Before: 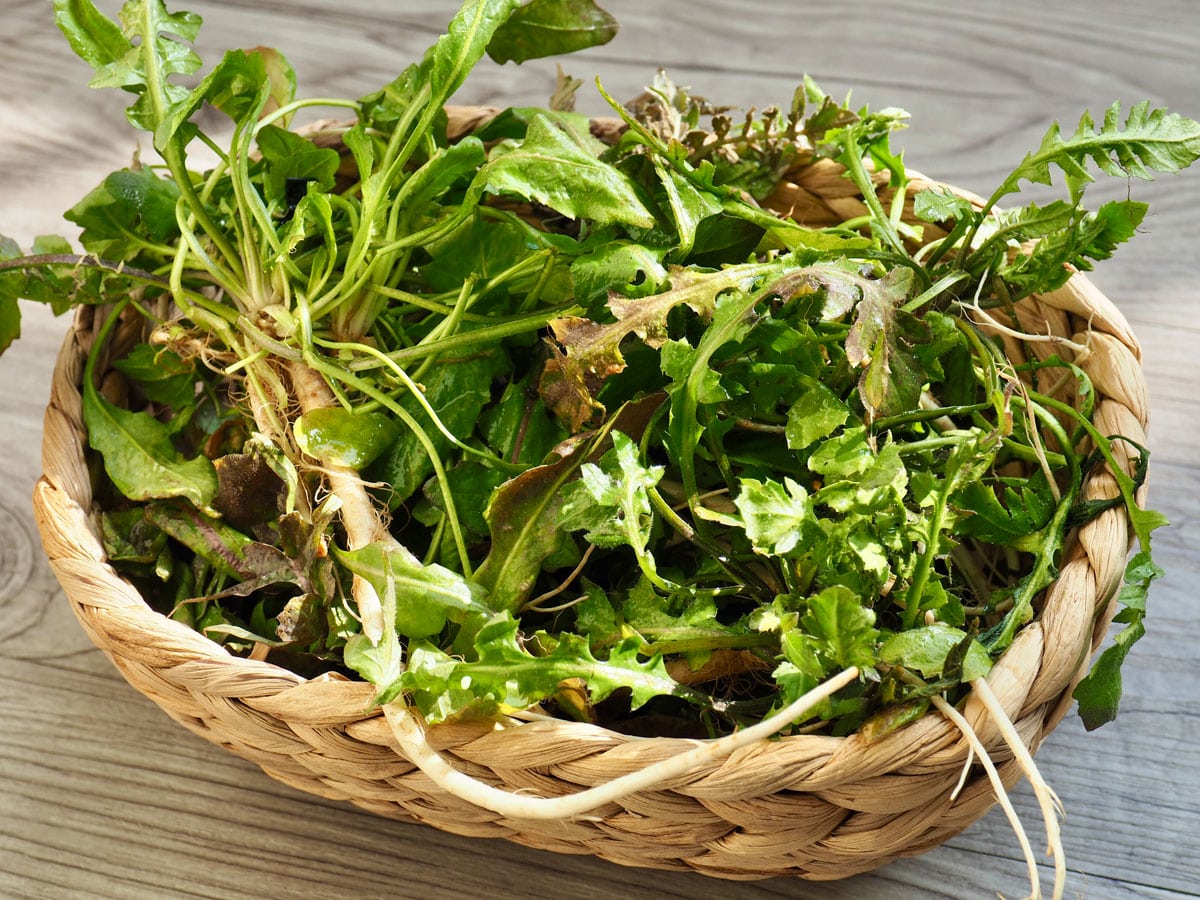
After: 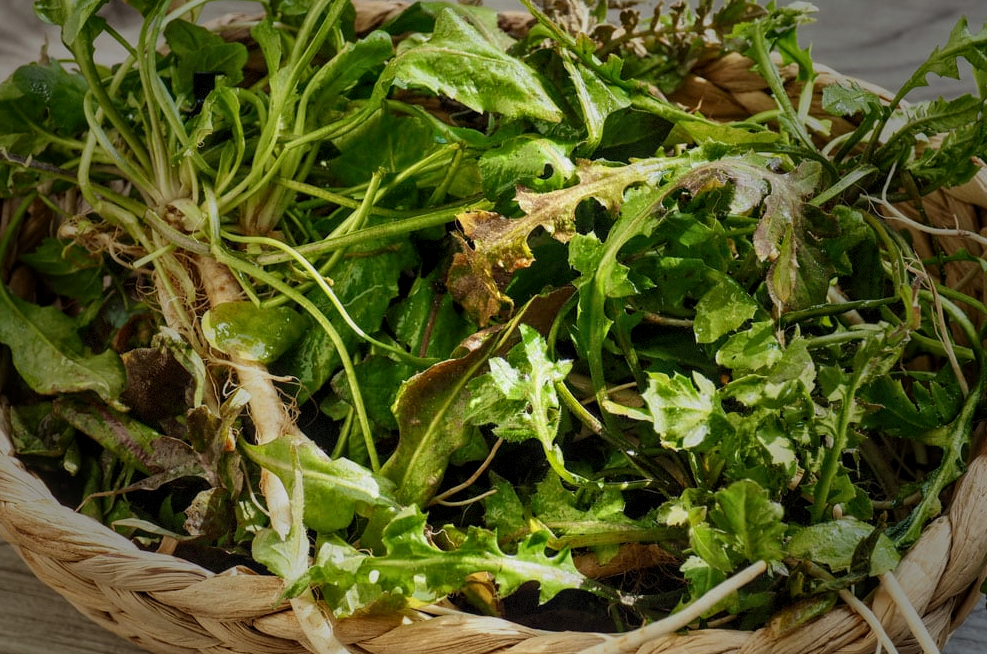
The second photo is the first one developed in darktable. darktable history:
local contrast: on, module defaults
vignetting: fall-off start 16.05%, fall-off radius 99.91%, brightness -0.632, saturation -0.015, width/height ratio 0.718, dithering 8-bit output
exposure: black level correction 0.001, exposure -0.122 EV, compensate exposure bias true, compensate highlight preservation false
crop: left 7.74%, top 11.864%, right 9.986%, bottom 15.417%
